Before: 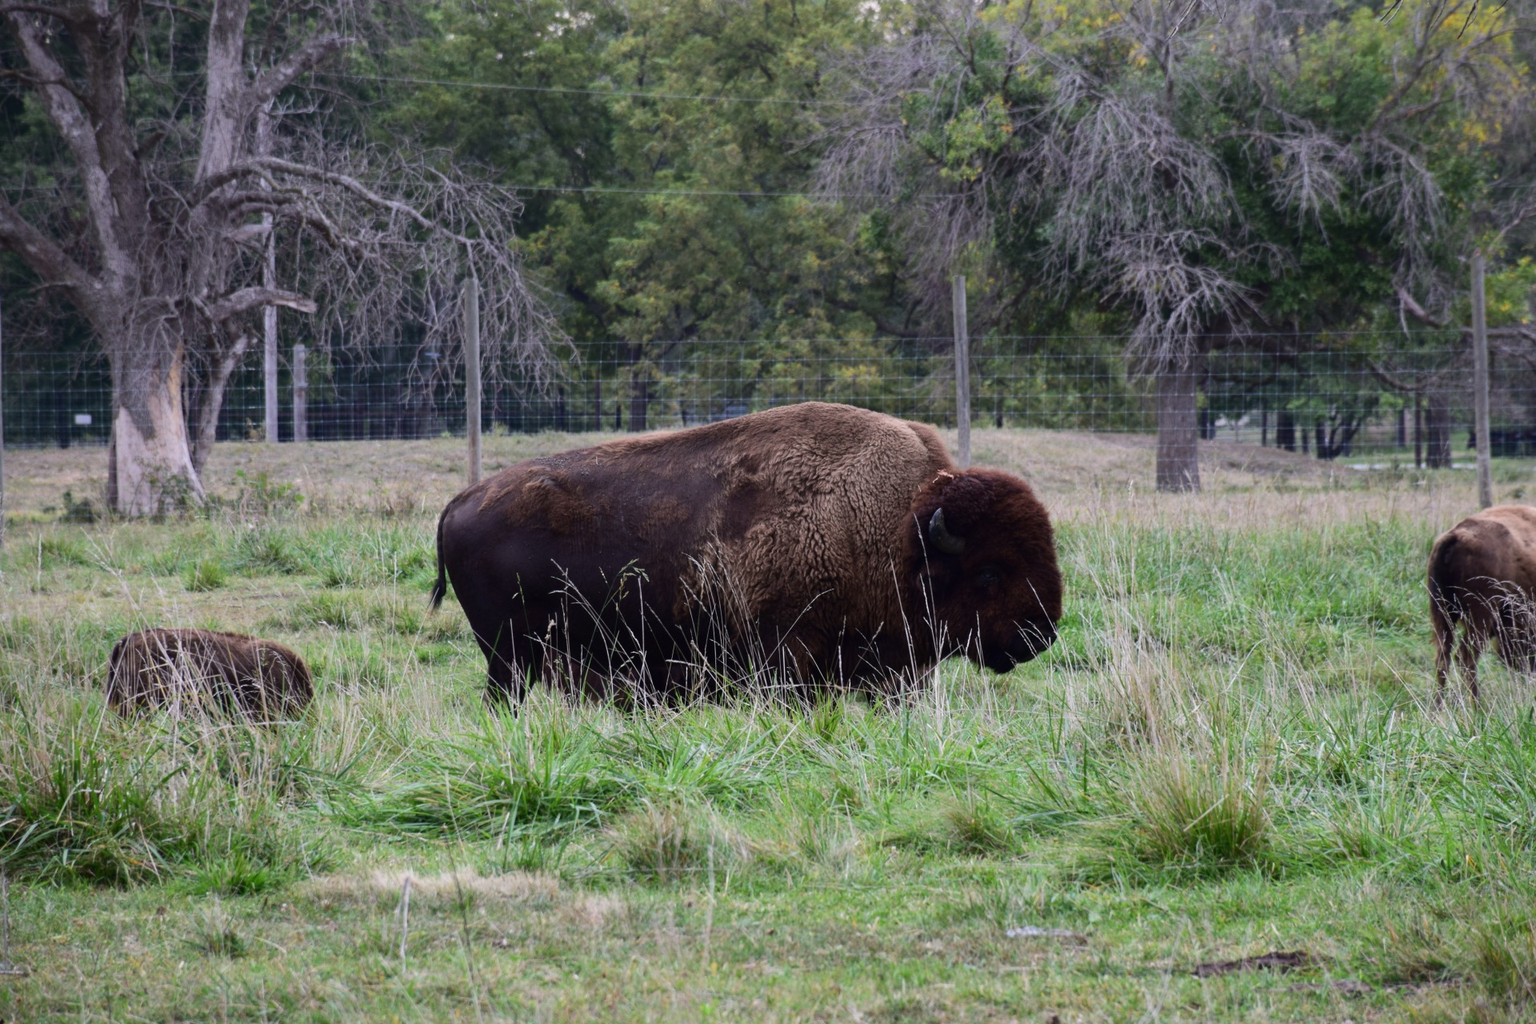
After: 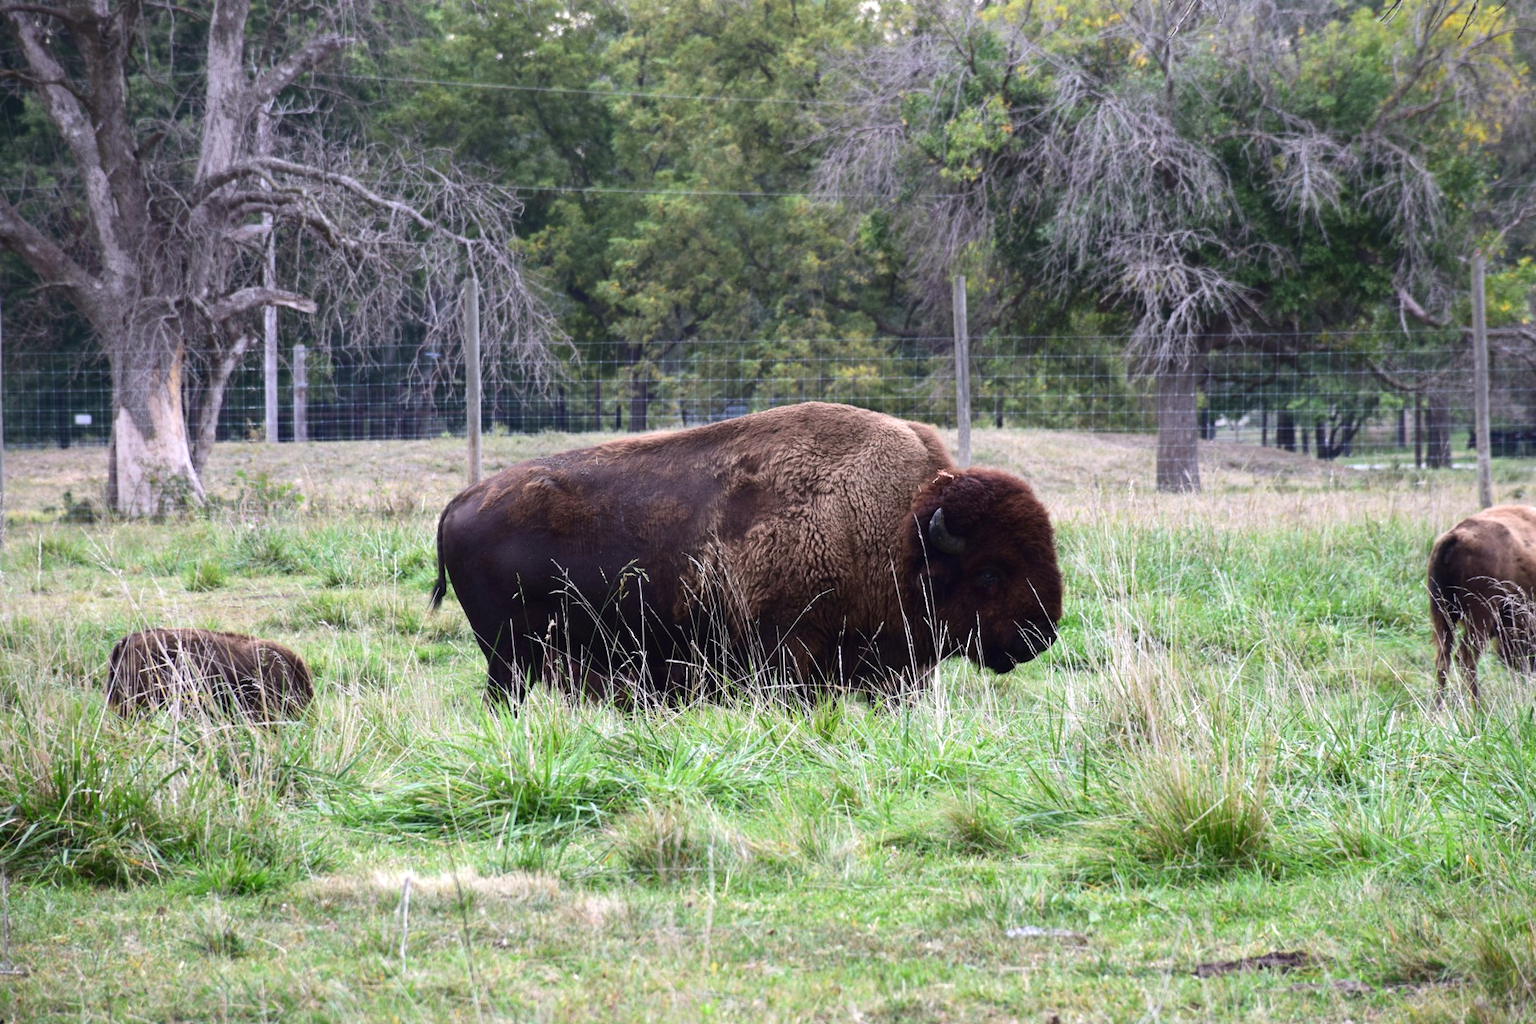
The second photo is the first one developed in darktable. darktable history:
exposure: black level correction 0, exposure 0.702 EV, compensate exposure bias true, compensate highlight preservation false
